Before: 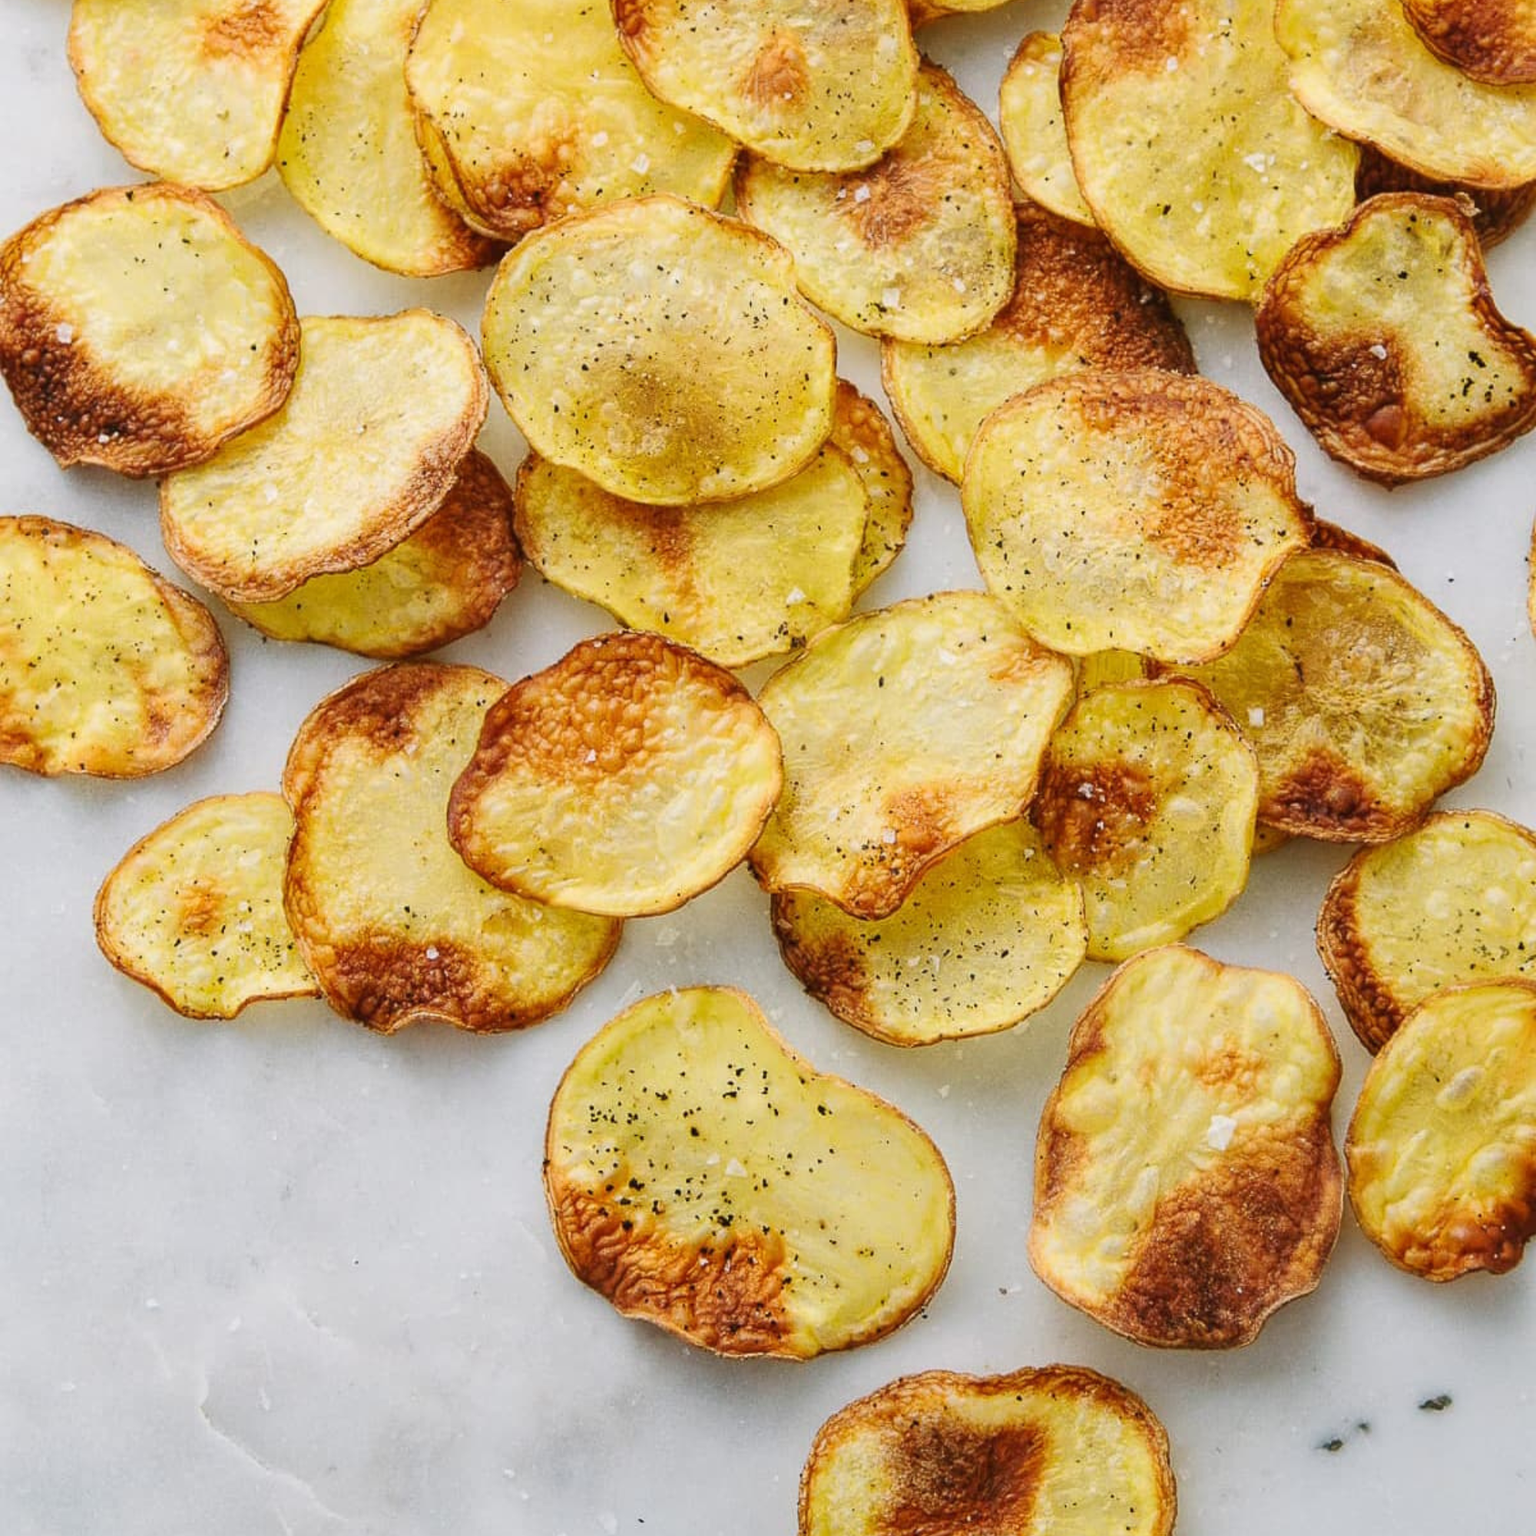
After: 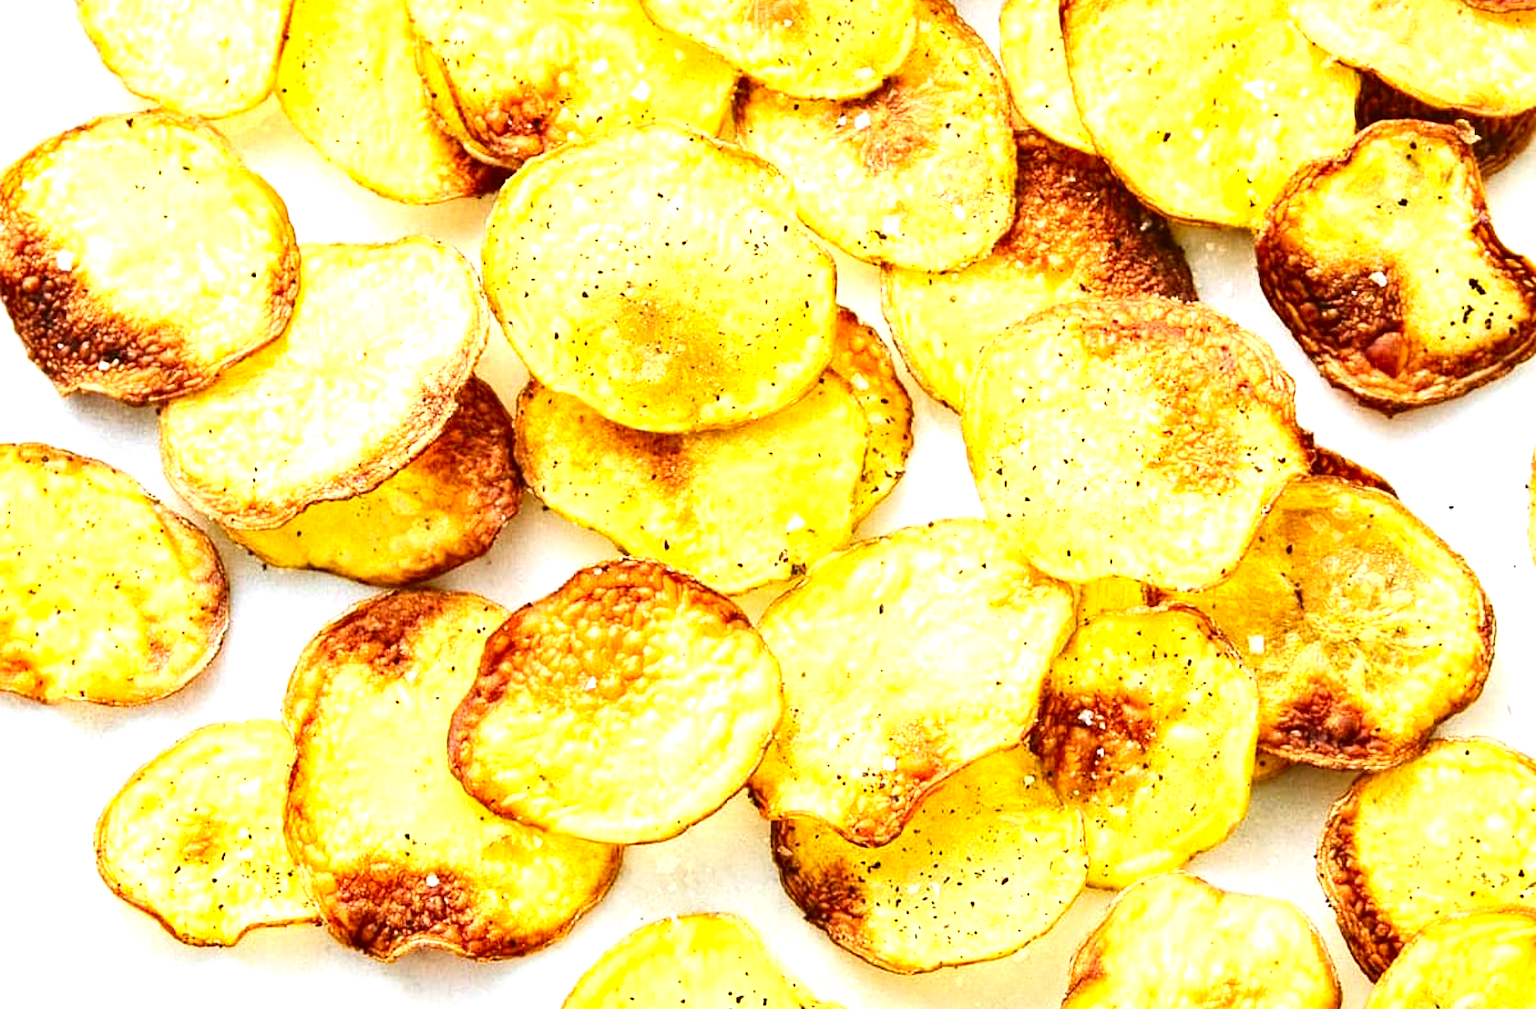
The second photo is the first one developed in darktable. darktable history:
exposure: black level correction 0, exposure 1.387 EV, compensate highlight preservation false
contrast brightness saturation: contrast 0.196, brightness -0.11, saturation 0.098
crop and rotate: top 4.772%, bottom 29.505%
haze removal: compatibility mode true, adaptive false
